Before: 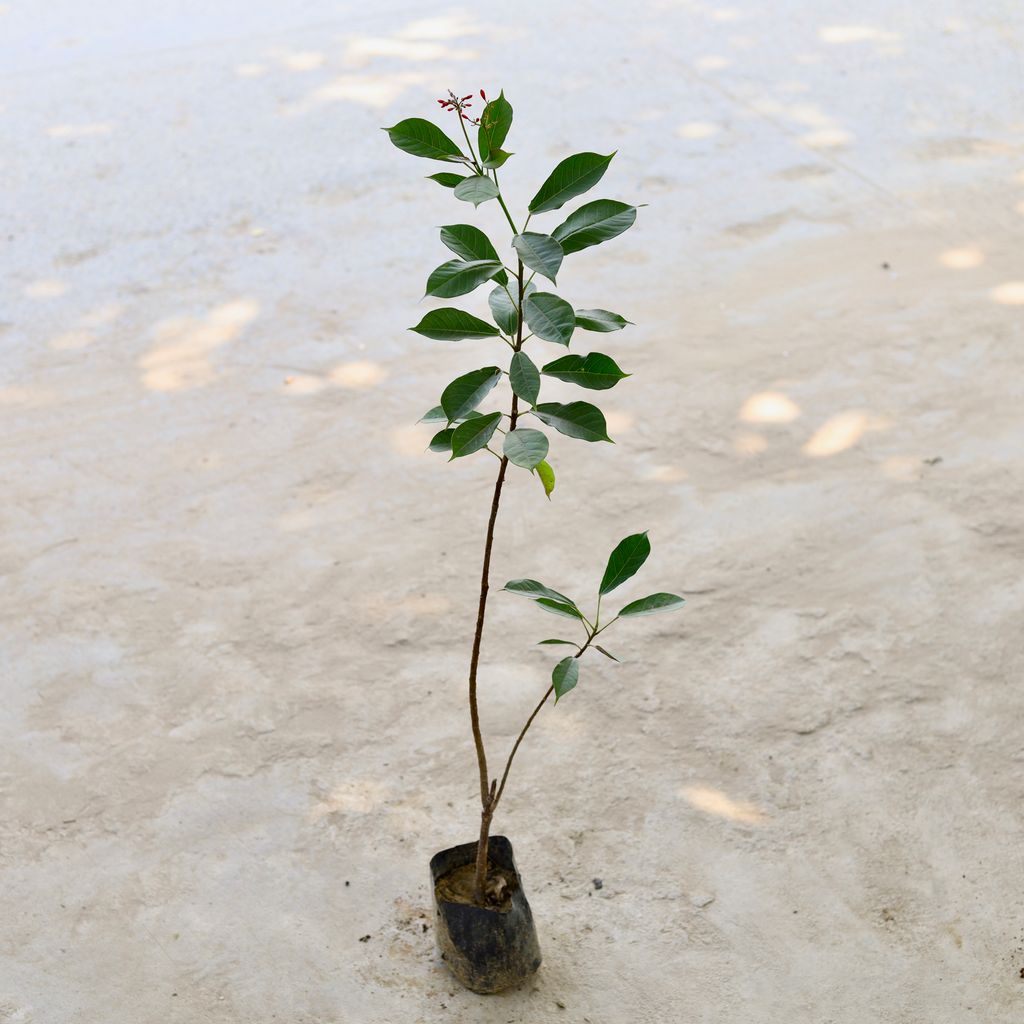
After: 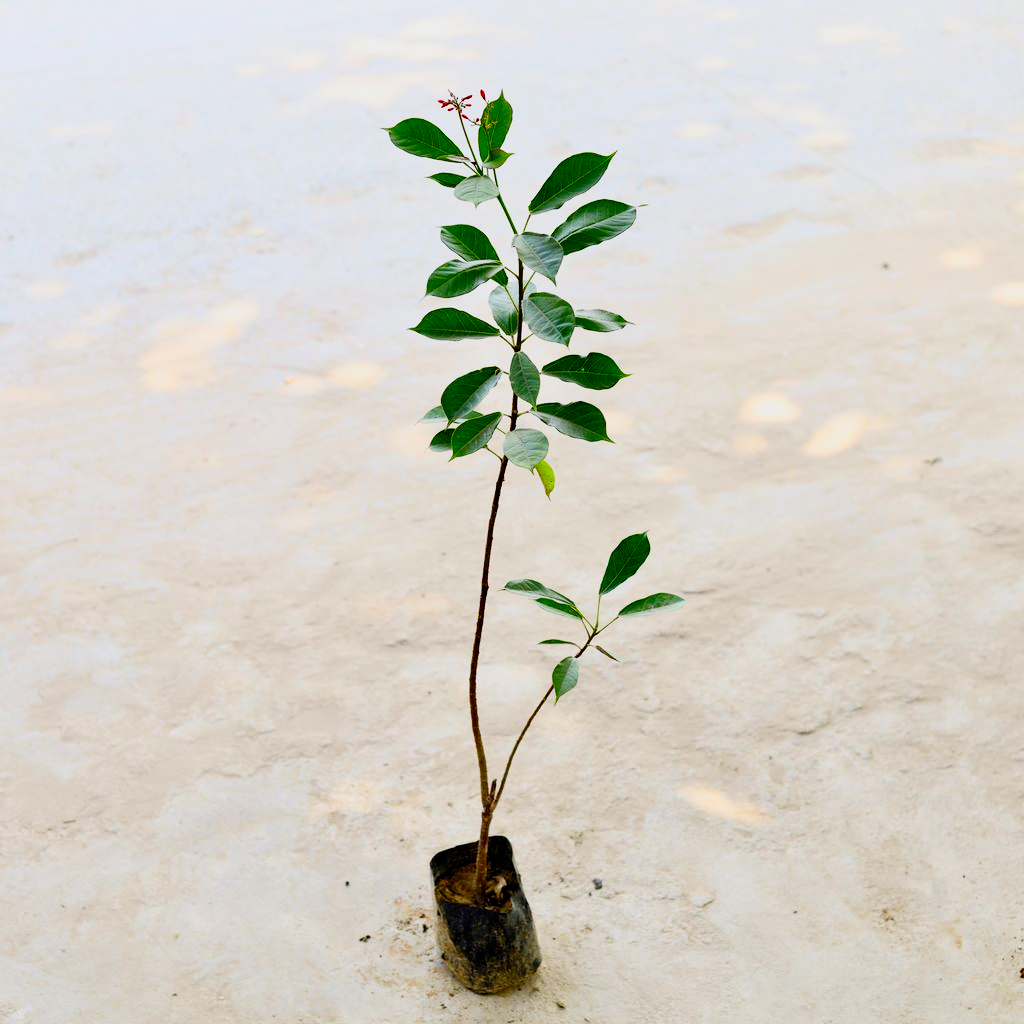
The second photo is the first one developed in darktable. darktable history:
filmic rgb: black relative exposure -7.78 EV, white relative exposure 4.45 EV, threshold 5.97 EV, target black luminance 0%, hardness 3.76, latitude 50.73%, contrast 1.067, highlights saturation mix 9.12%, shadows ↔ highlights balance -0.236%, preserve chrominance no, color science v4 (2020), contrast in shadows soft, enable highlight reconstruction true
contrast brightness saturation: contrast 0.2, brightness 0.163, saturation 0.221
